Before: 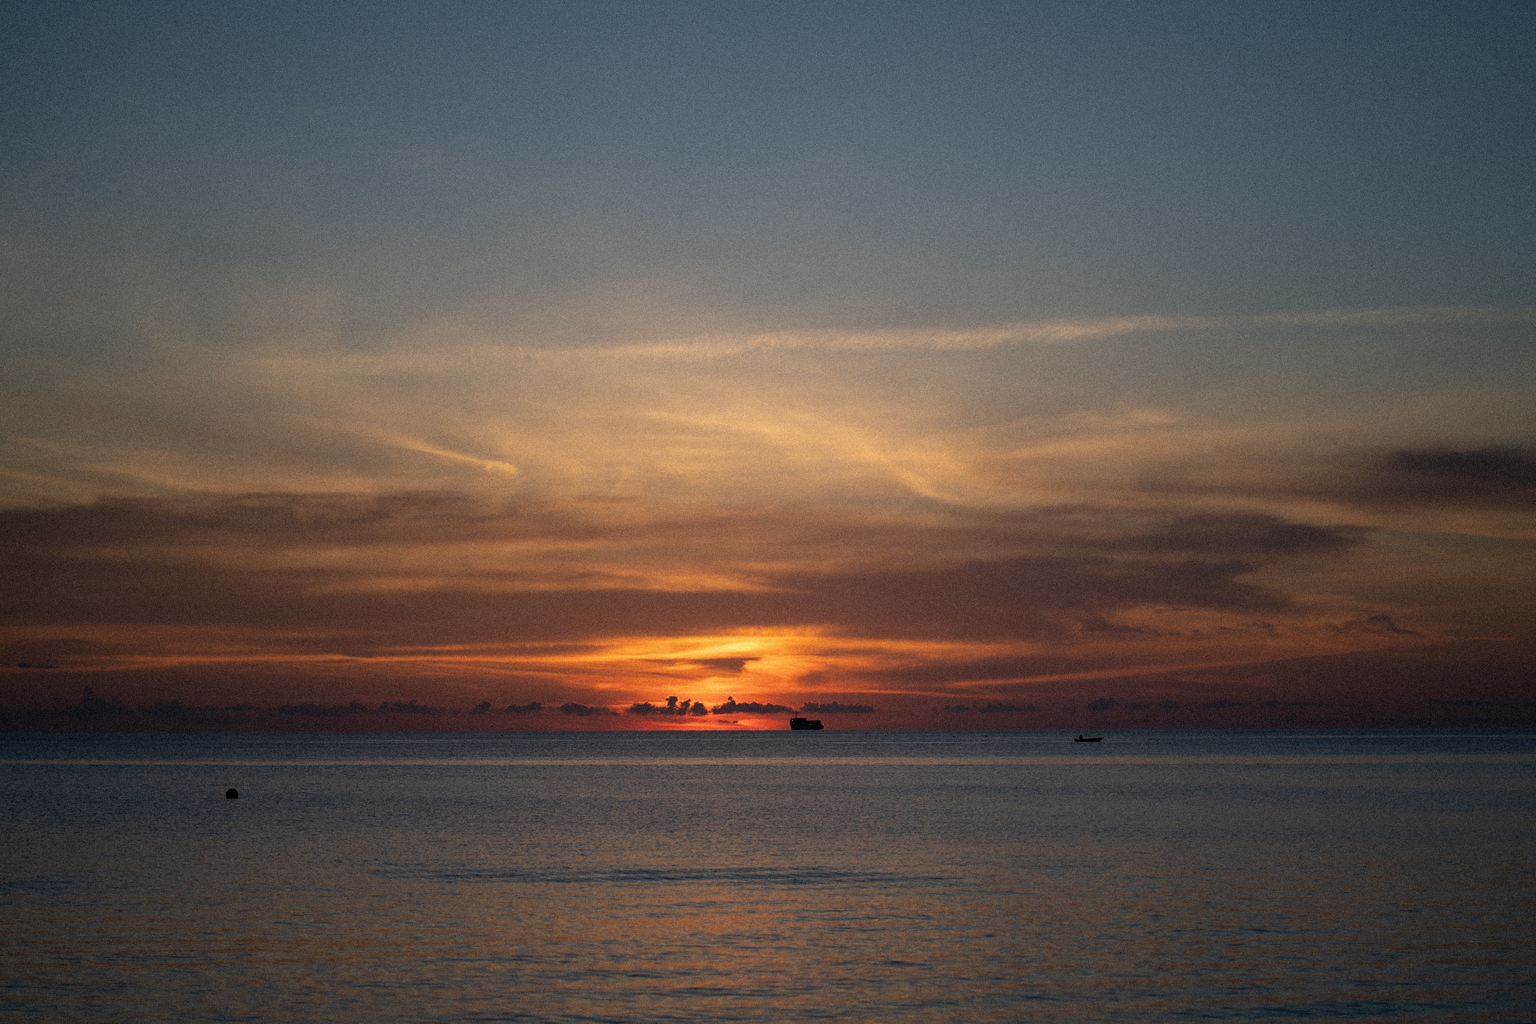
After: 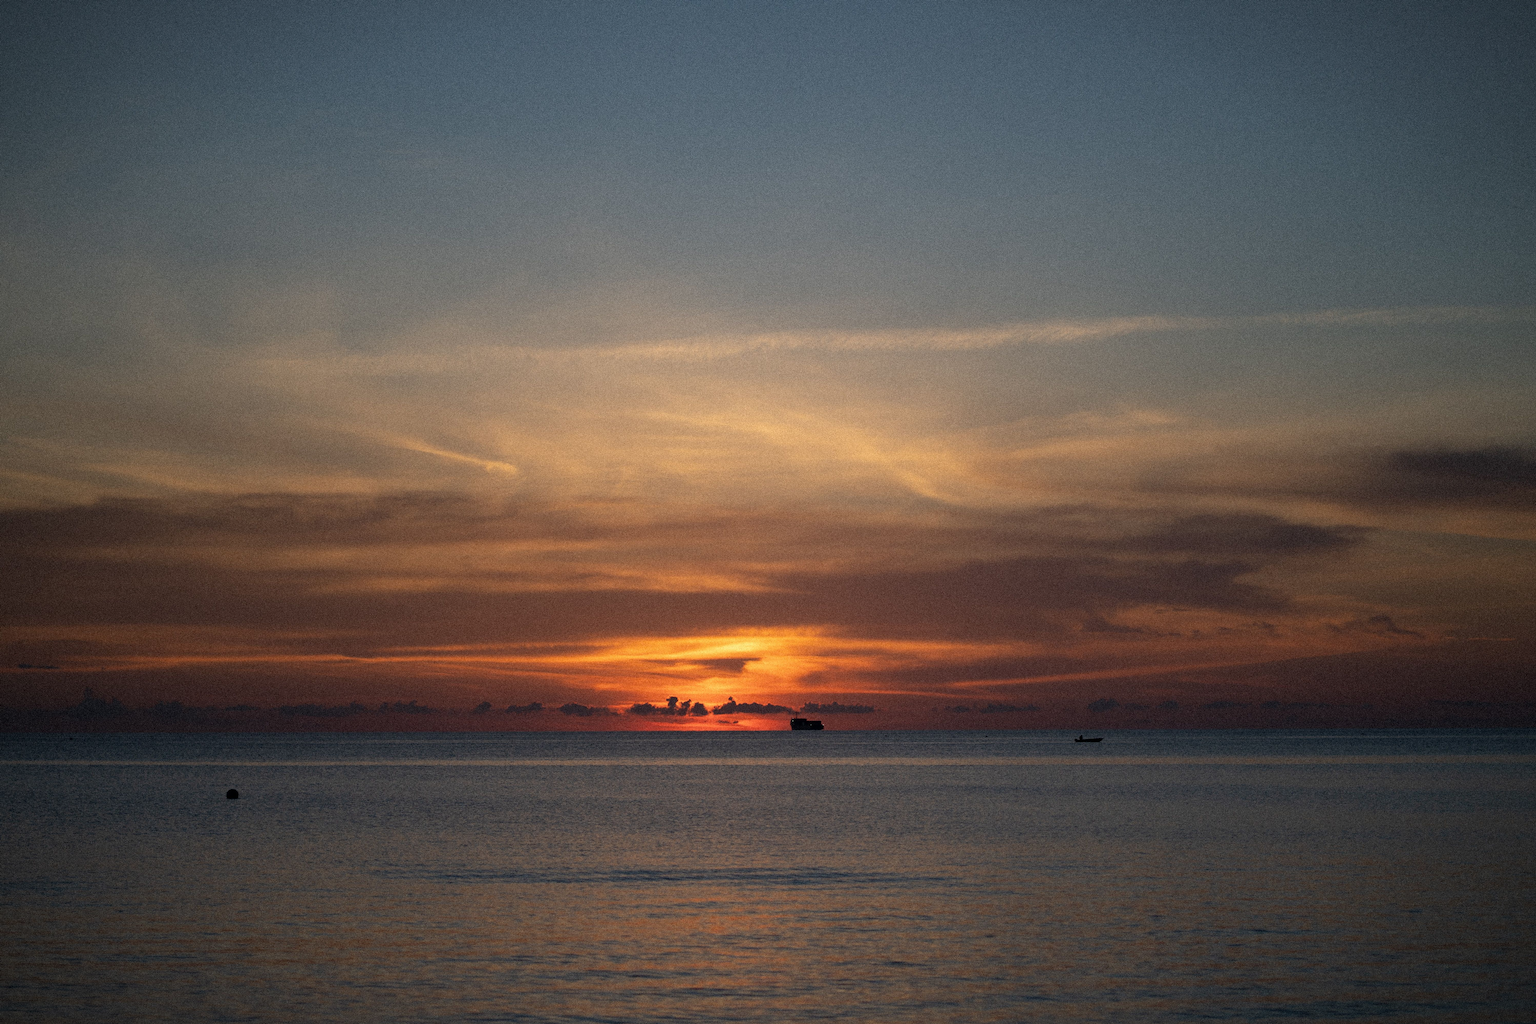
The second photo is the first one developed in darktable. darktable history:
vignetting: fall-off start 100.53%, fall-off radius 65.11%, automatic ratio true
